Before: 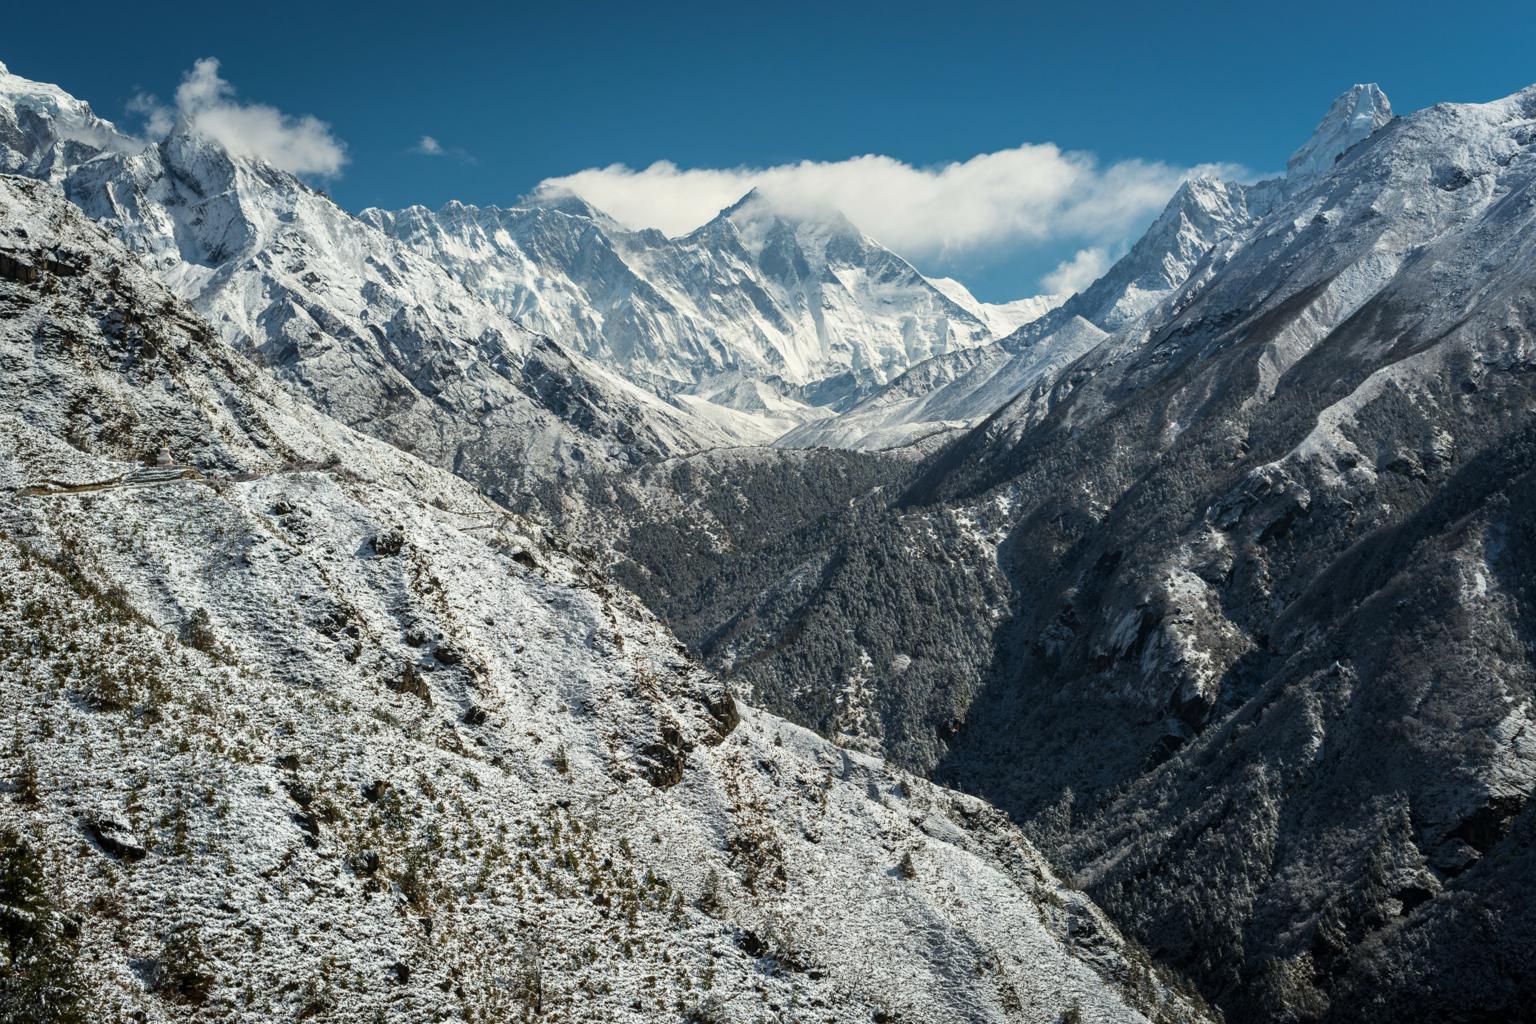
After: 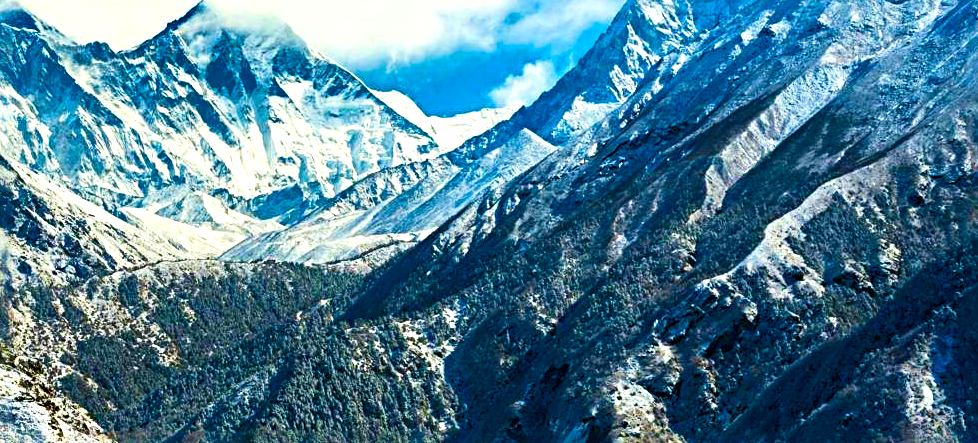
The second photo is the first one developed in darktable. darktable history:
crop: left 36.005%, top 18.293%, right 0.31%, bottom 38.444%
contrast brightness saturation: contrast 0.18, saturation 0.3
color balance rgb: linear chroma grading › global chroma 25%, perceptual saturation grading › global saturation 45%, perceptual saturation grading › highlights -50%, perceptual saturation grading › shadows 30%, perceptual brilliance grading › global brilliance 18%, global vibrance 40%
velvia: on, module defaults
sharpen: radius 4.883
shadows and highlights: shadows 43.71, white point adjustment -1.46, soften with gaussian
